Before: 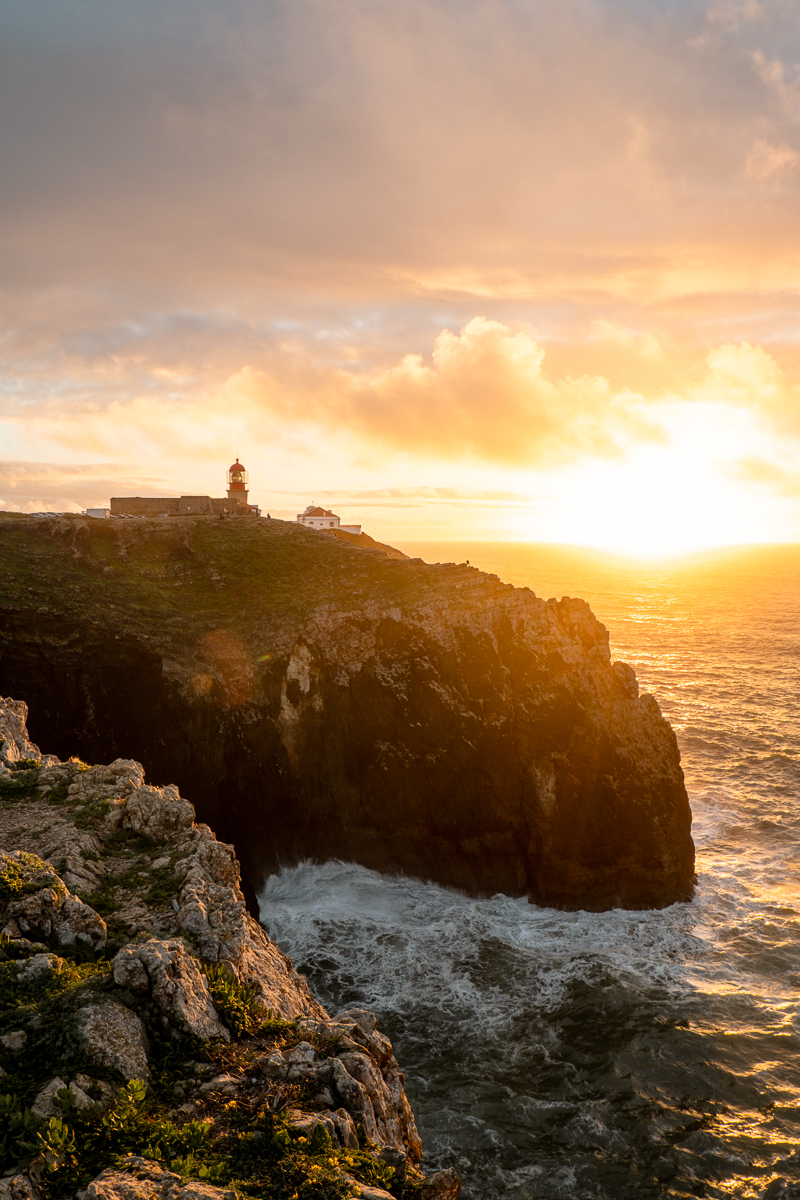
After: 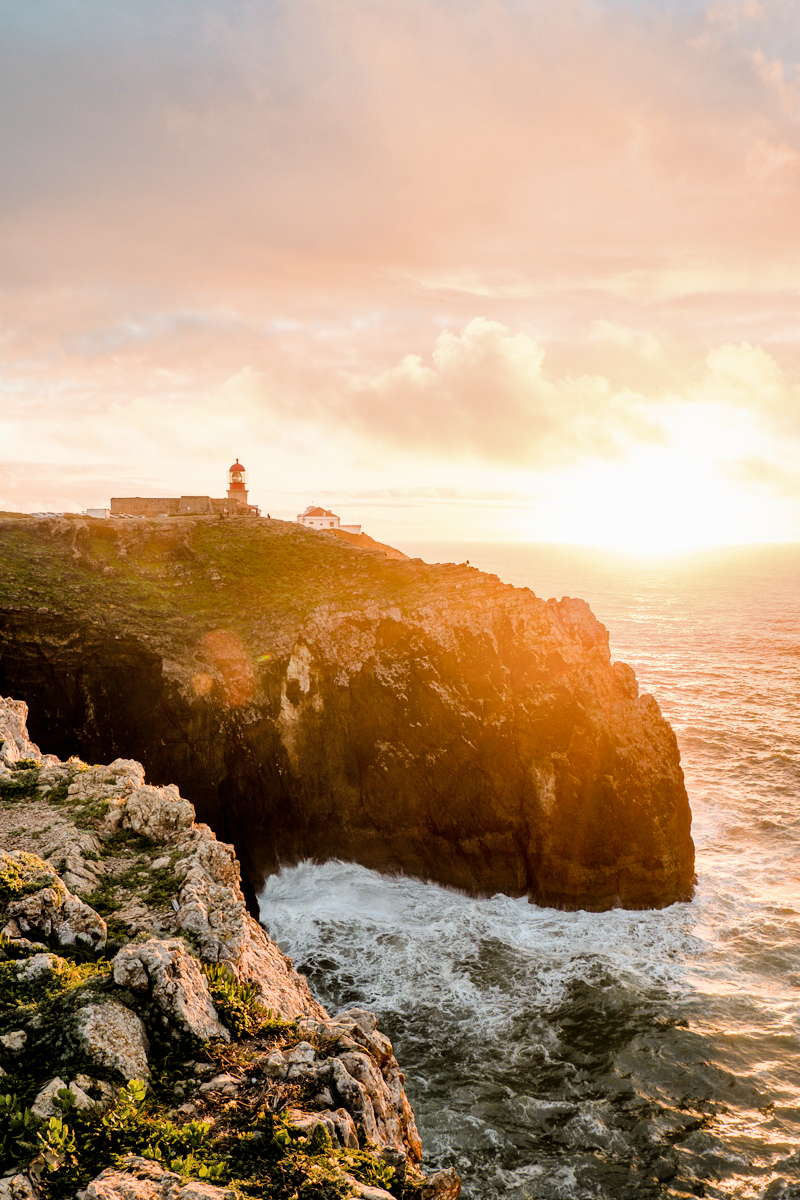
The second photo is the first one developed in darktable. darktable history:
filmic rgb: black relative exposure -7.65 EV, white relative exposure 4.56 EV, hardness 3.61
exposure: black level correction 0.001, exposure 1.735 EV, compensate highlight preservation false
shadows and highlights: low approximation 0.01, soften with gaussian
levels: levels [0, 0.499, 1]
